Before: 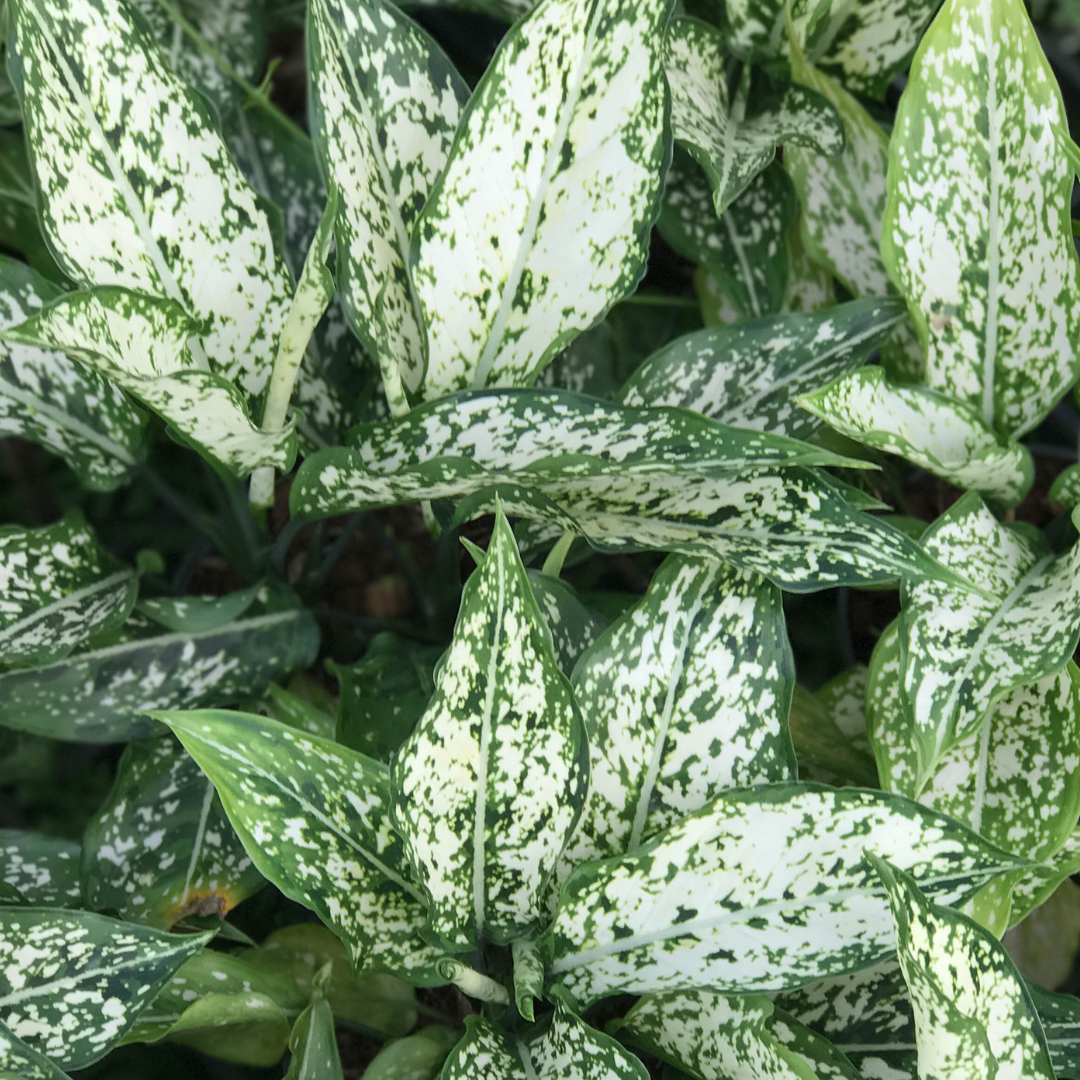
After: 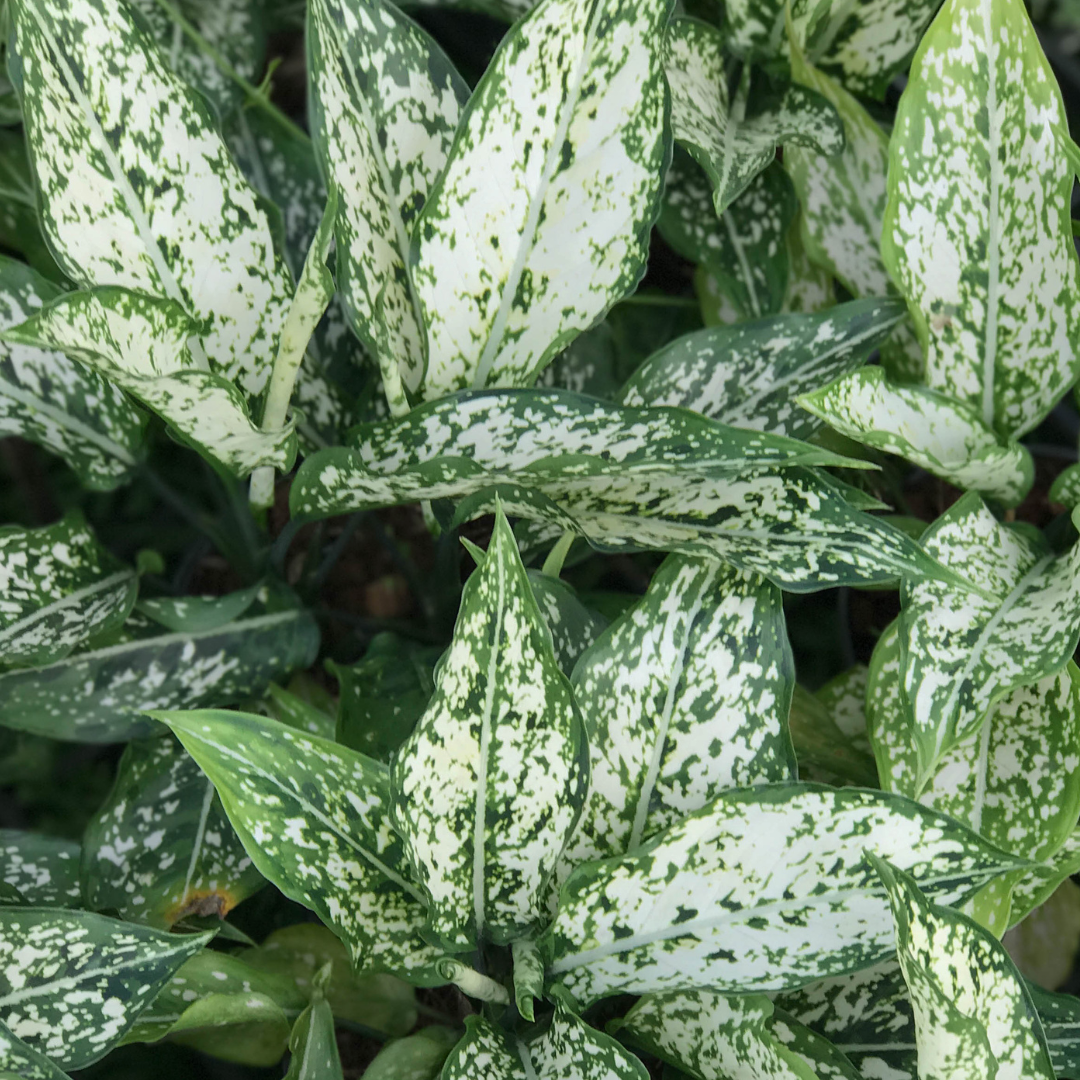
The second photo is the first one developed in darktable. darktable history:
shadows and highlights: shadows -20.61, white point adjustment -2.15, highlights -34.99
